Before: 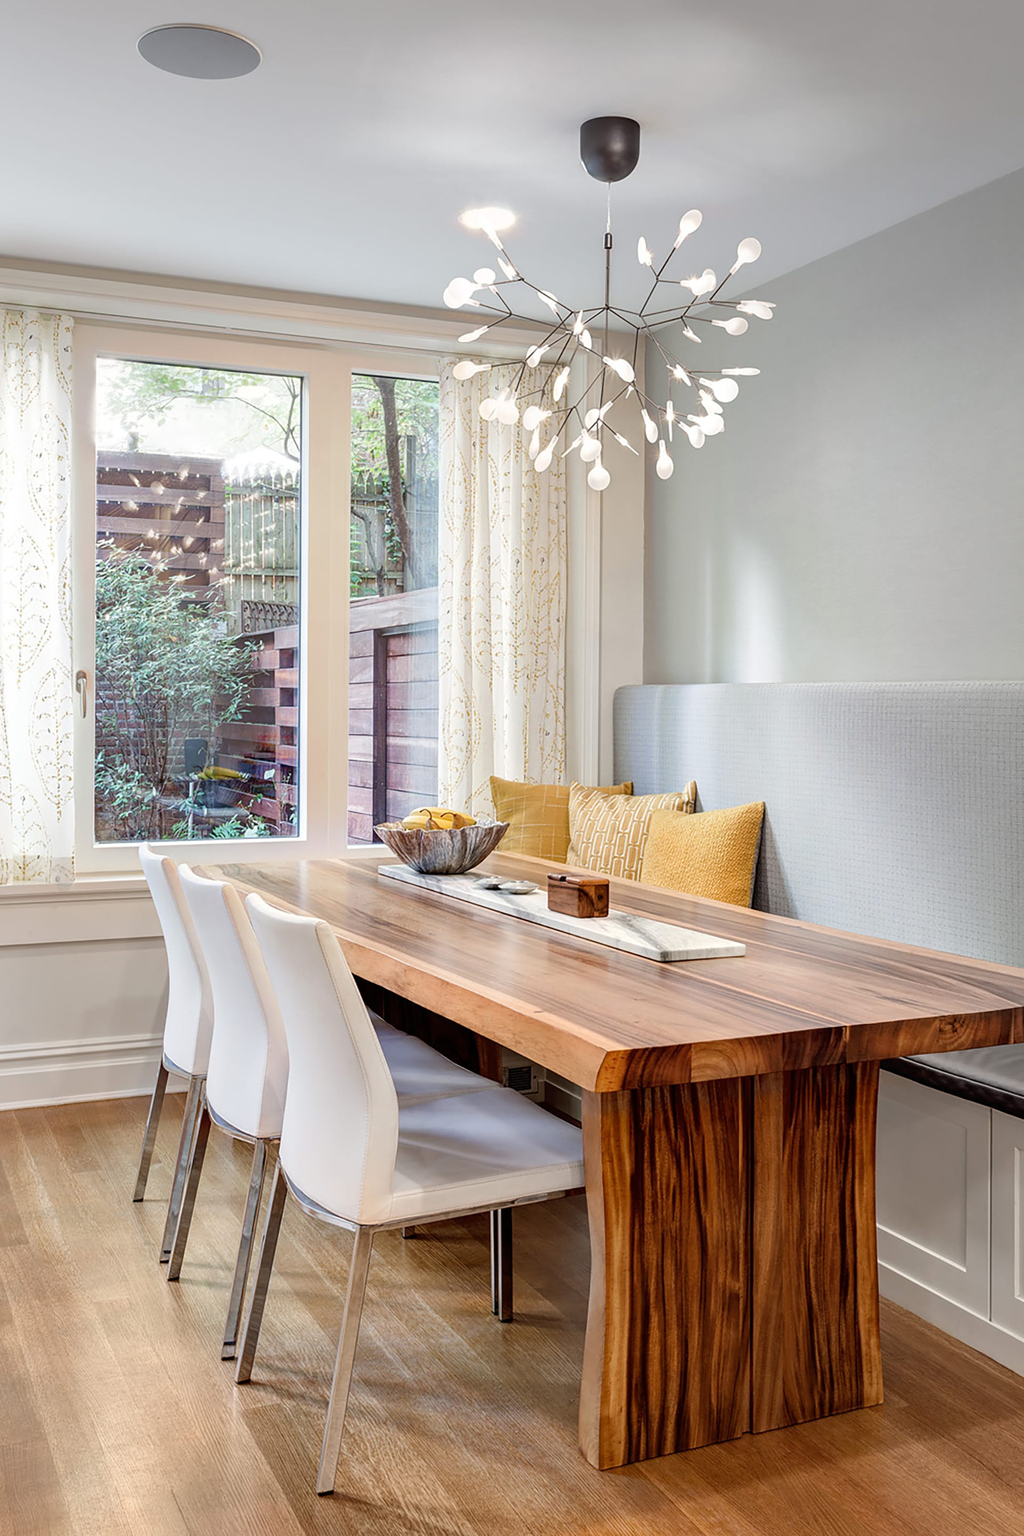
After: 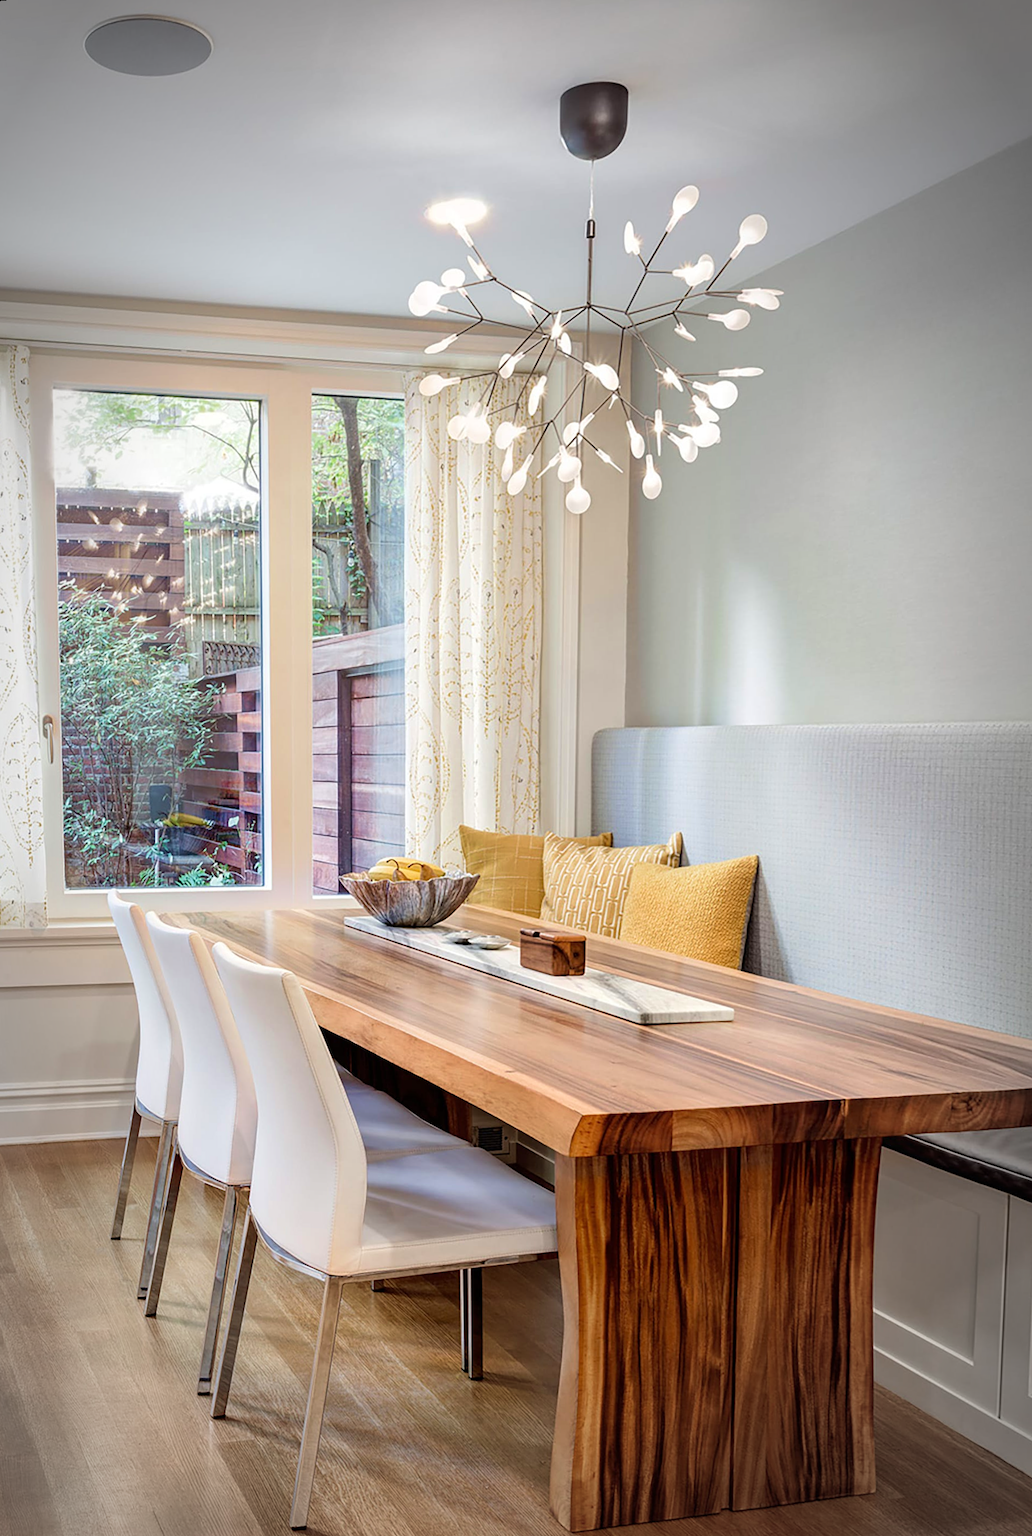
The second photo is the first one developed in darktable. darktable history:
rotate and perspective: rotation 0.062°, lens shift (vertical) 0.115, lens shift (horizontal) -0.133, crop left 0.047, crop right 0.94, crop top 0.061, crop bottom 0.94
velvia: on, module defaults
vignetting: automatic ratio true
